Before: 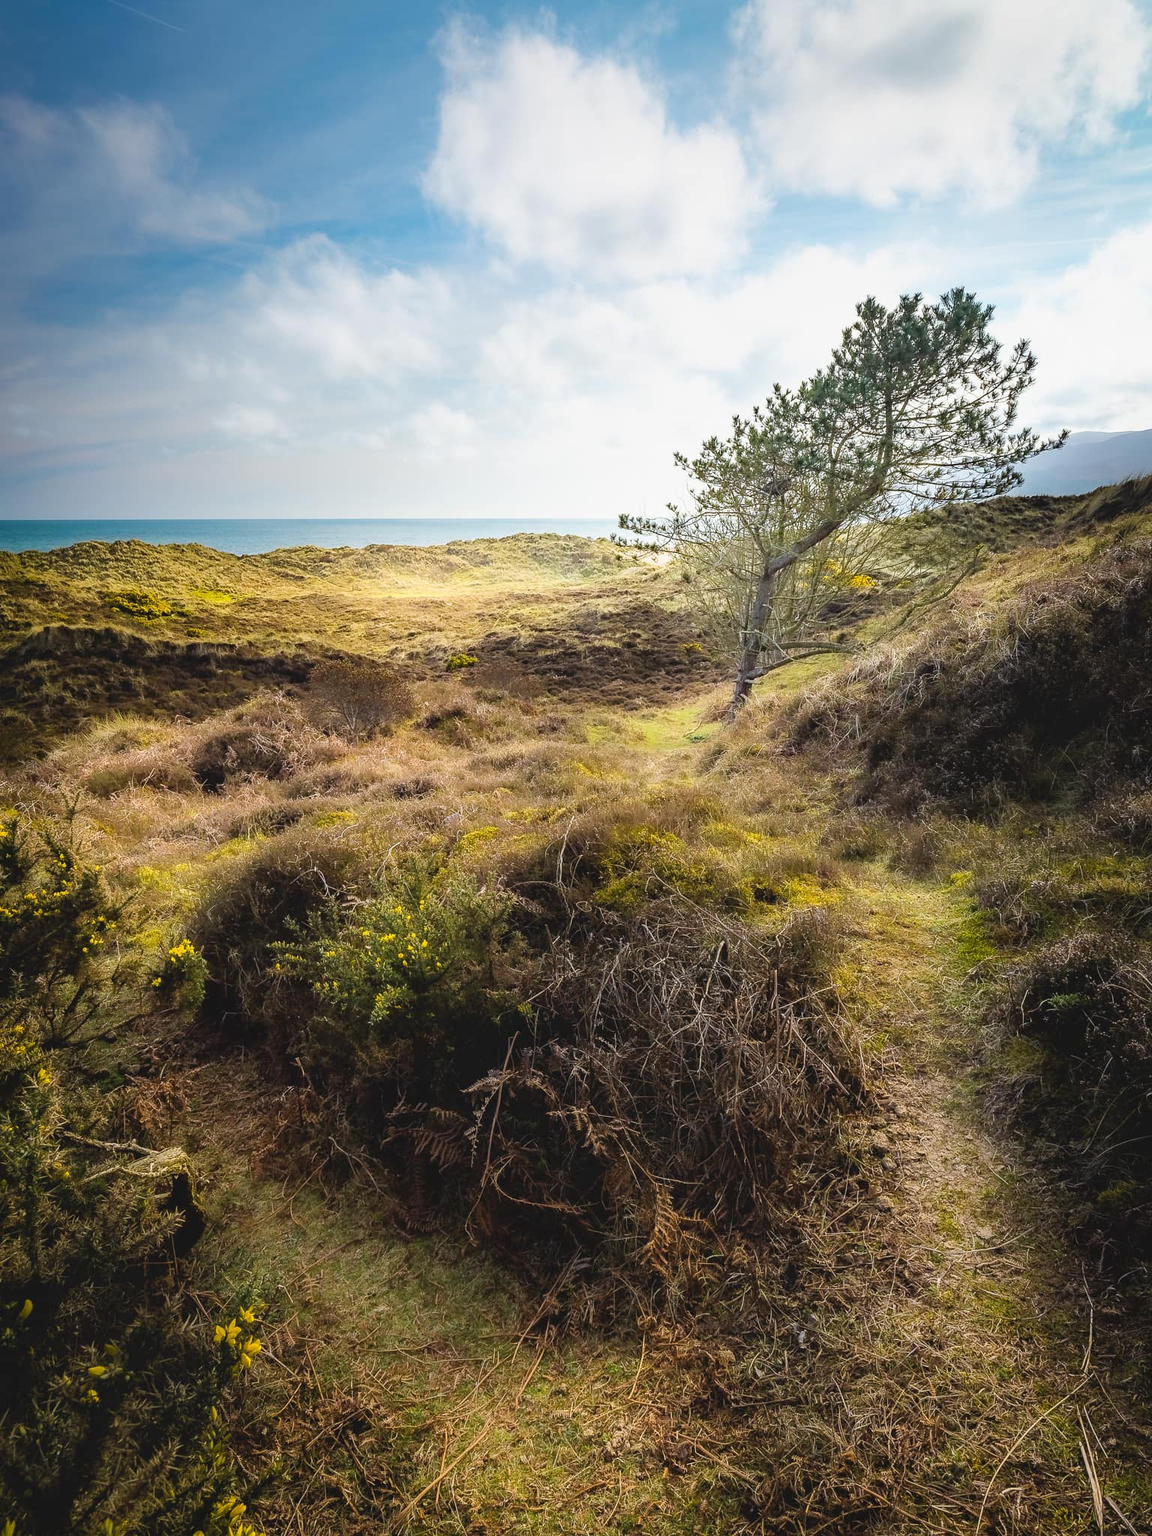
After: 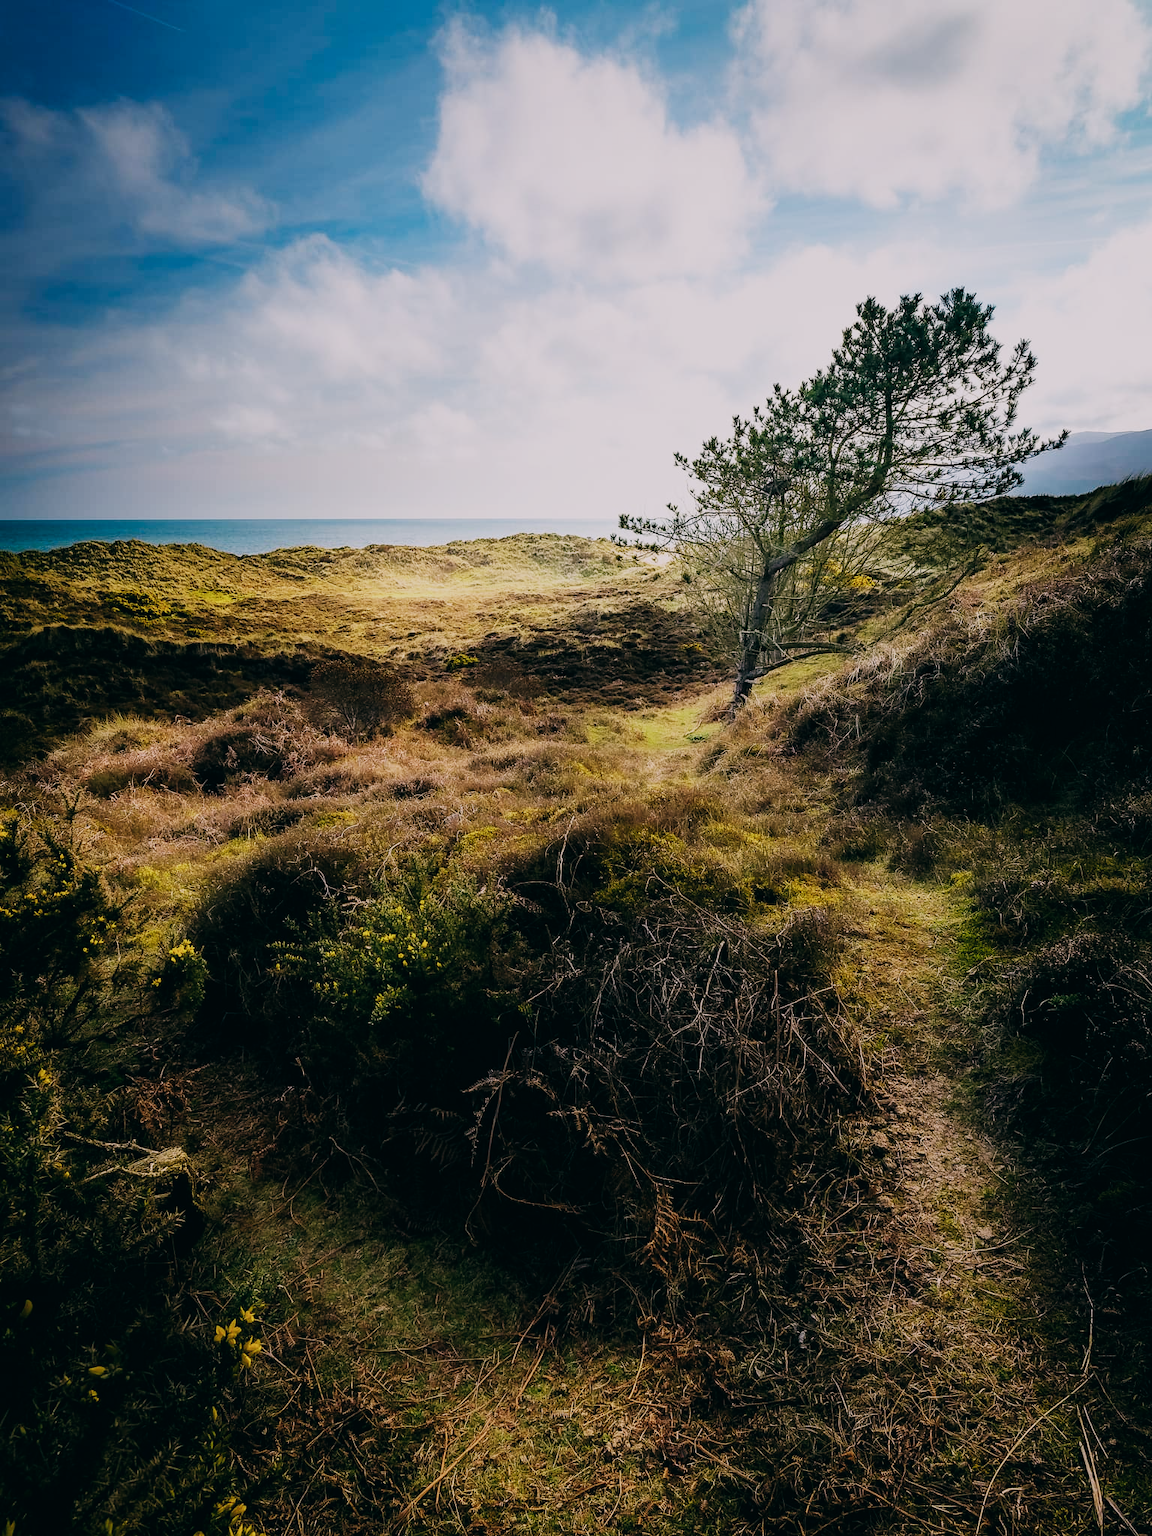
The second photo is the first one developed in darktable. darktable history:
color balance: lift [1.016, 0.983, 1, 1.017], gamma [0.78, 1.018, 1.043, 0.957], gain [0.786, 1.063, 0.937, 1.017], input saturation 118.26%, contrast 13.43%, contrast fulcrum 21.62%, output saturation 82.76%
sigmoid: skew -0.2, preserve hue 0%, red attenuation 0.1, red rotation 0.035, green attenuation 0.1, green rotation -0.017, blue attenuation 0.15, blue rotation -0.052, base primaries Rec2020
